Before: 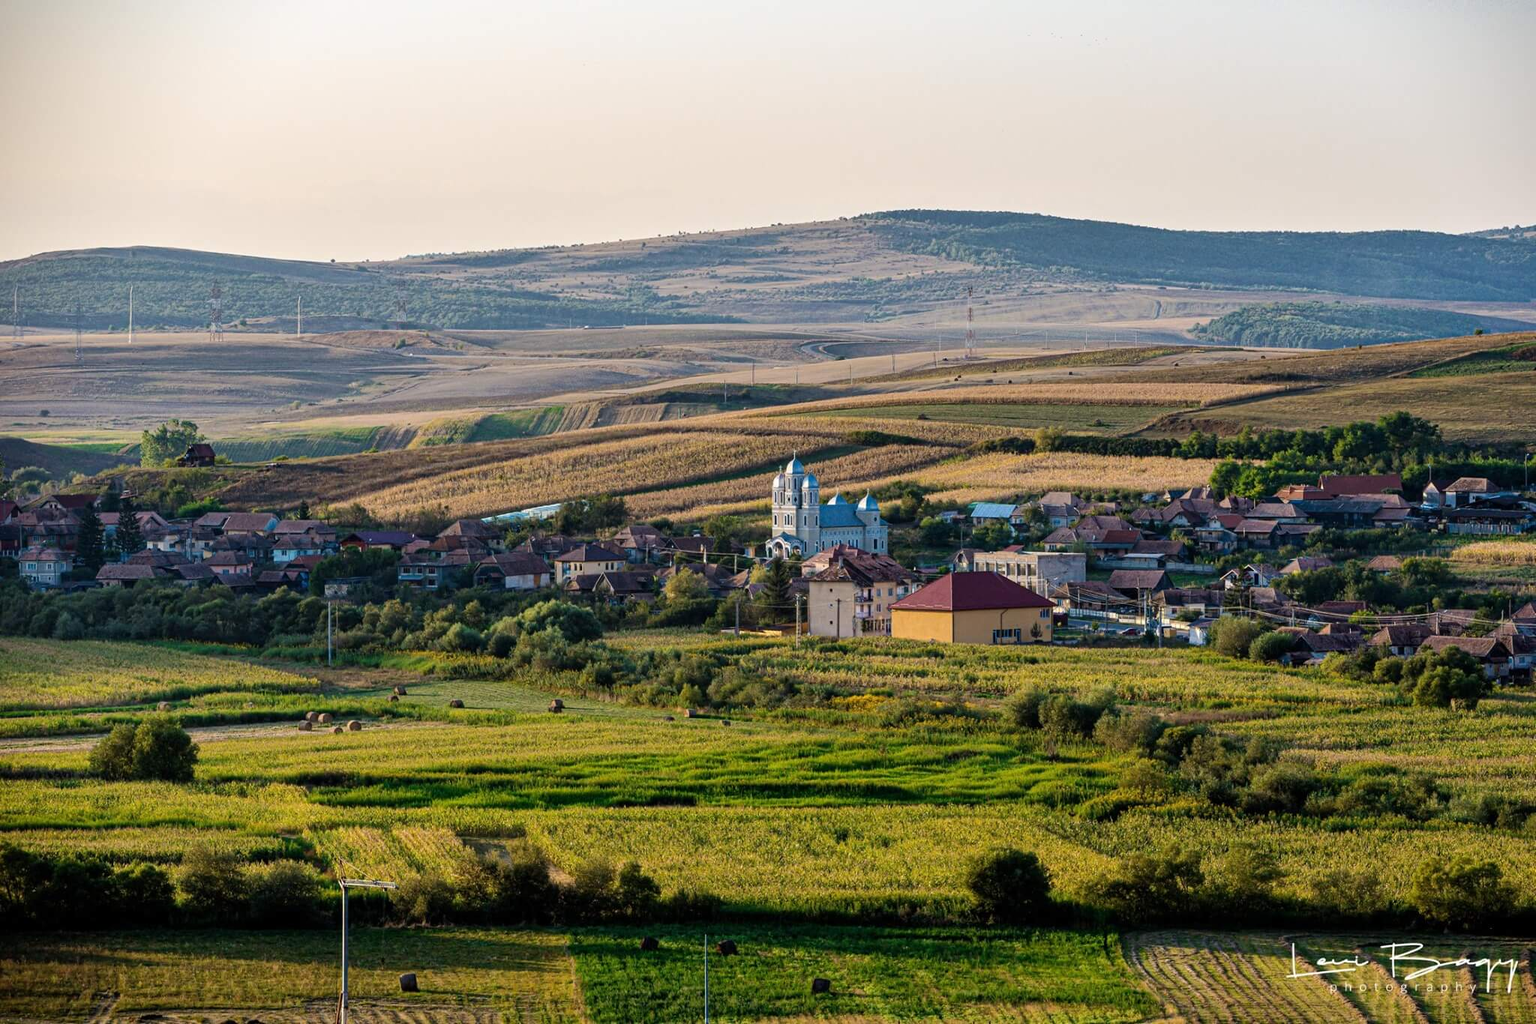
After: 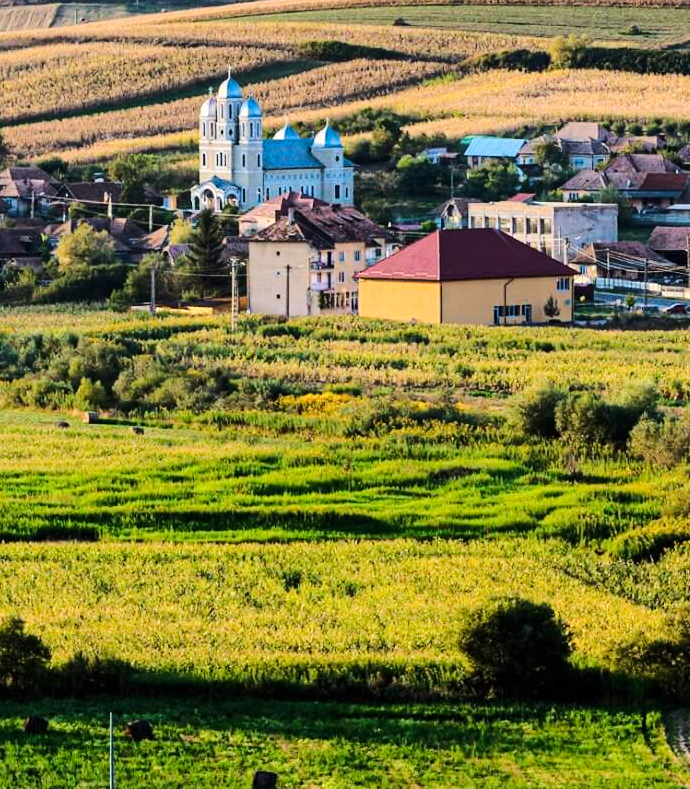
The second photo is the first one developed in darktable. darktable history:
tone equalizer: mask exposure compensation -0.514 EV
crop: left 40.531%, top 39.11%, right 25.738%, bottom 3.122%
tone curve: curves: ch0 [(0, 0) (0.21, 0.21) (0.43, 0.586) (0.65, 0.793) (1, 1)]; ch1 [(0, 0) (0.382, 0.447) (0.492, 0.484) (0.544, 0.547) (0.583, 0.578) (0.599, 0.595) (0.67, 0.673) (1, 1)]; ch2 [(0, 0) (0.411, 0.382) (0.492, 0.5) (0.531, 0.534) (0.56, 0.573) (0.599, 0.602) (0.696, 0.693) (1, 1)], color space Lab, linked channels, preserve colors none
exposure: exposure 0.188 EV, compensate exposure bias true, compensate highlight preservation false
